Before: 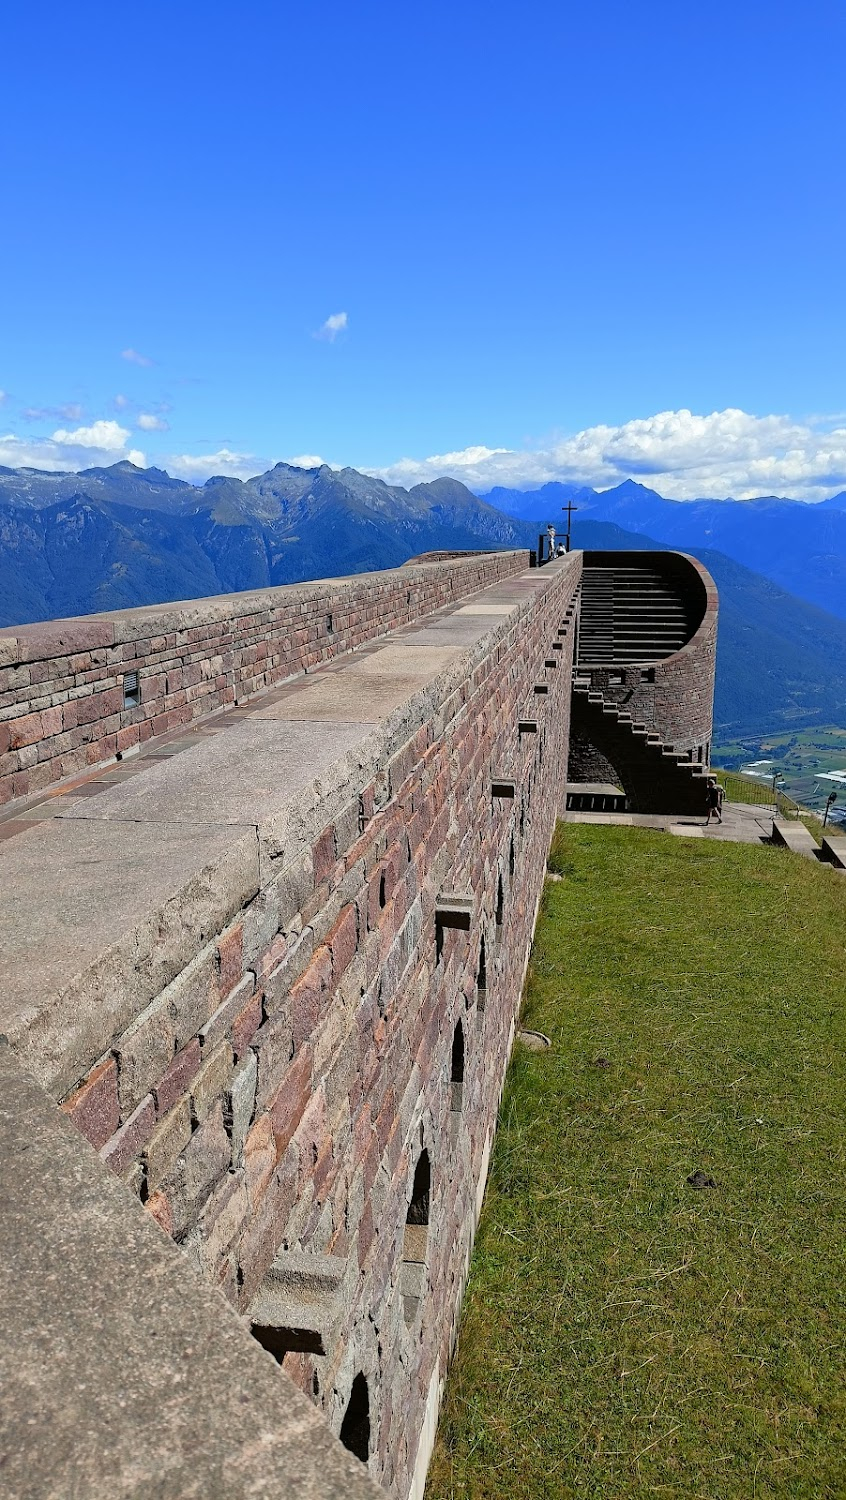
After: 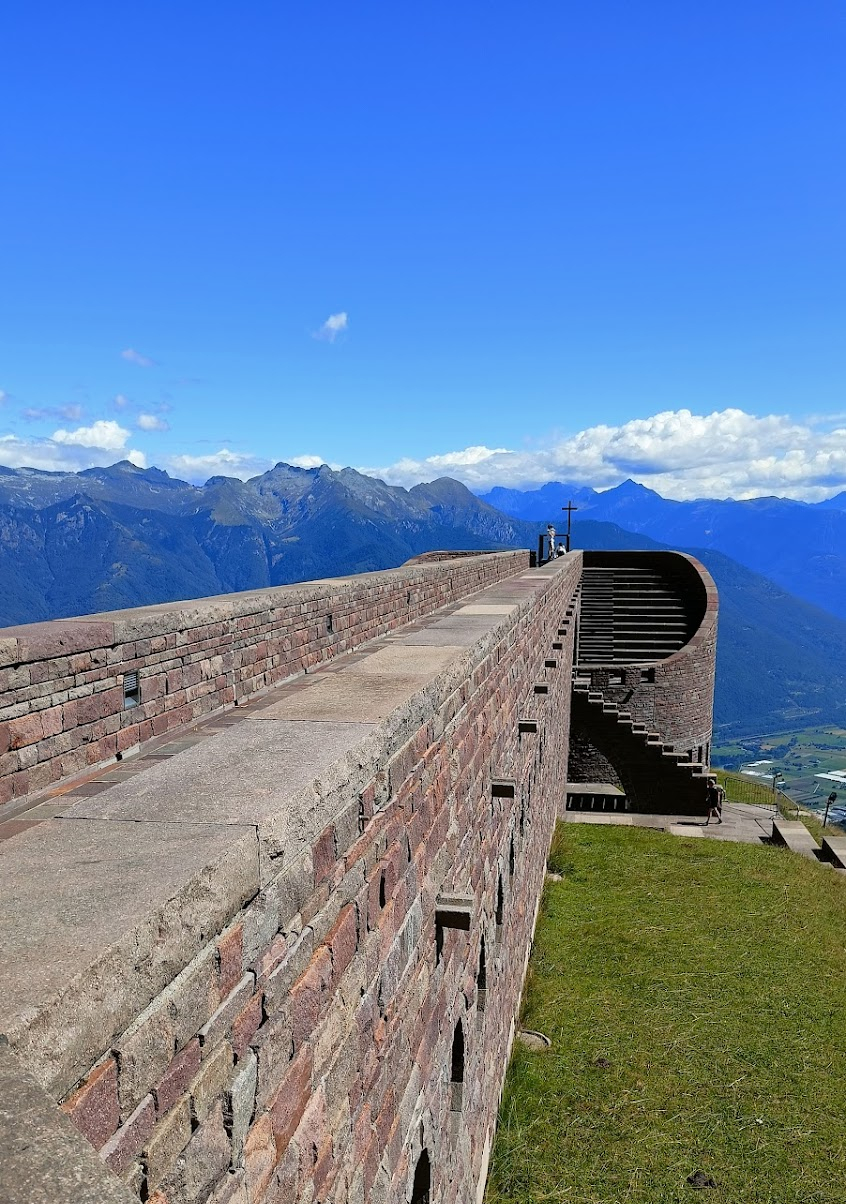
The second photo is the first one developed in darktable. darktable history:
crop: bottom 19.681%
shadows and highlights: shadows 5.3, soften with gaussian
